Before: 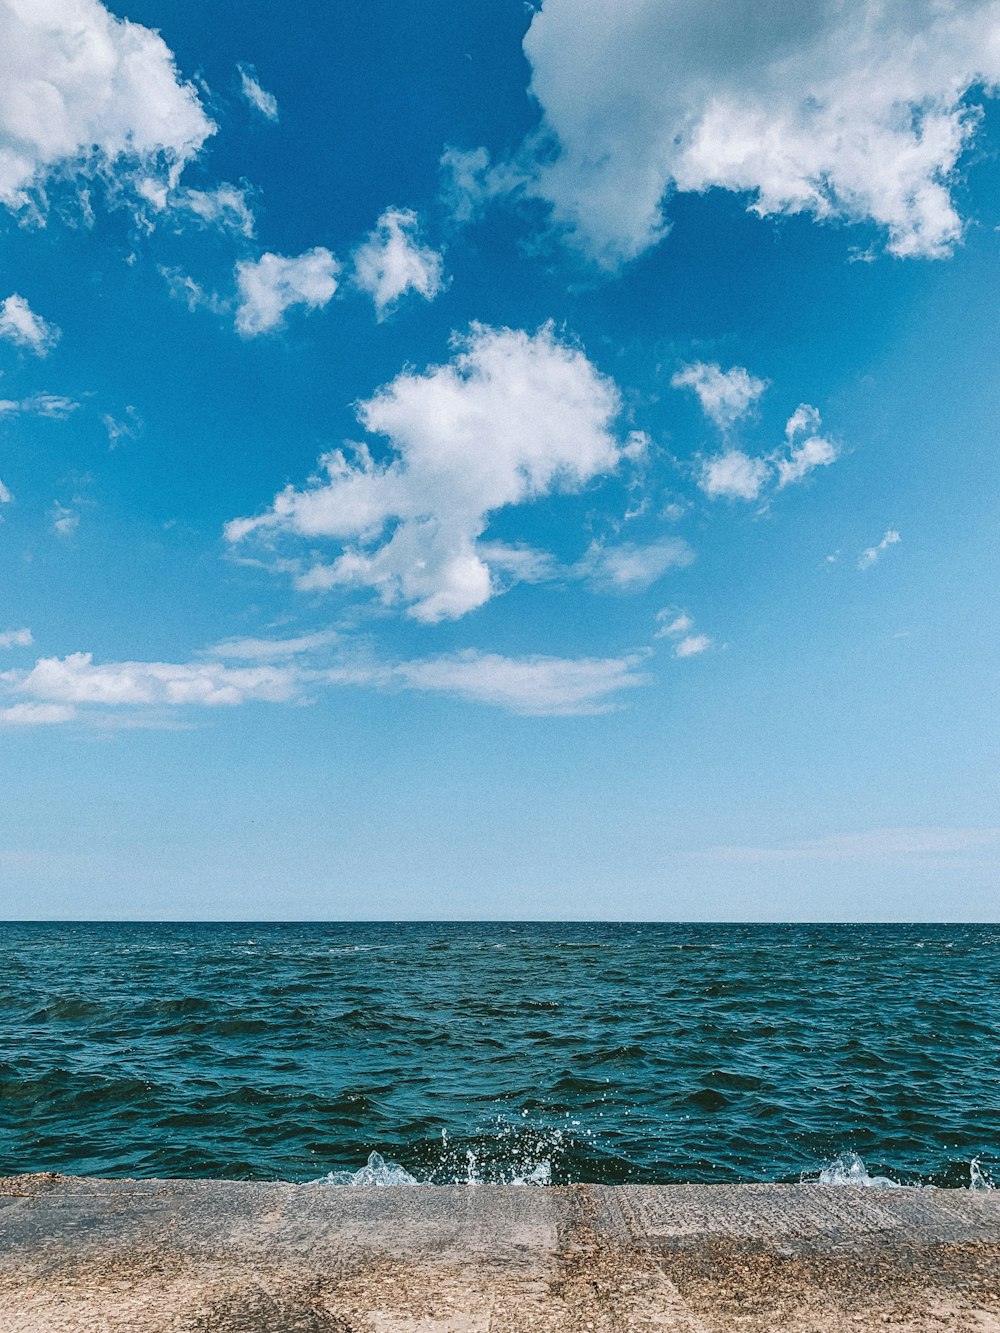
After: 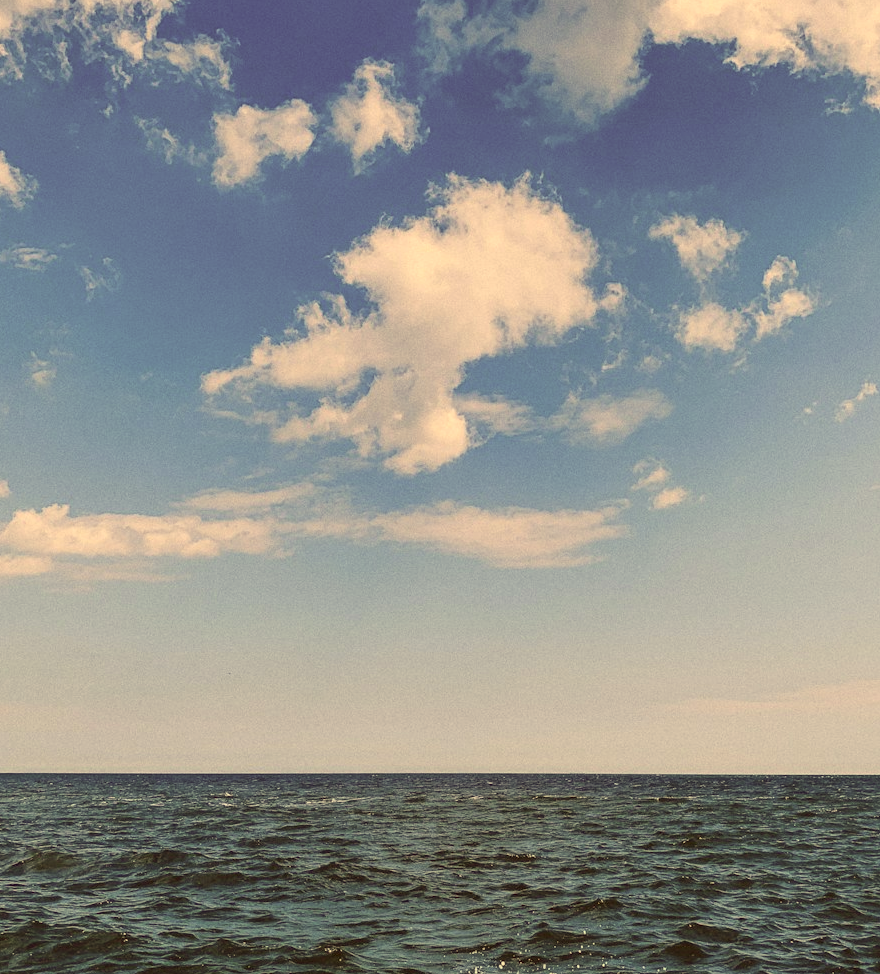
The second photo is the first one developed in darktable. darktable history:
crop and rotate: left 2.306%, top 11.107%, right 9.653%, bottom 15.765%
color correction: highlights a* 9.87, highlights b* 38.34, shadows a* 14.71, shadows b* 3.51
